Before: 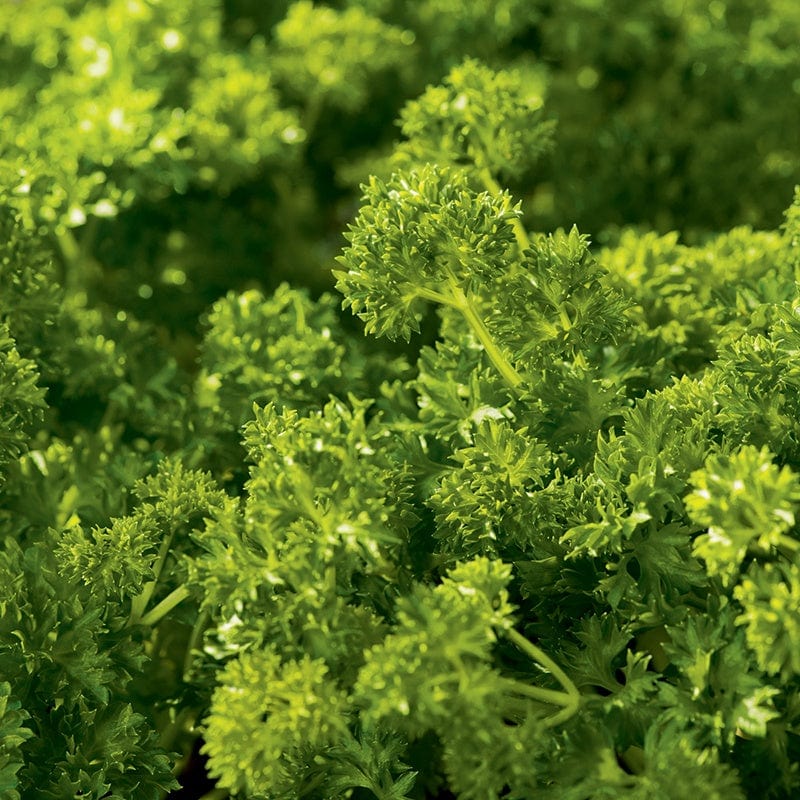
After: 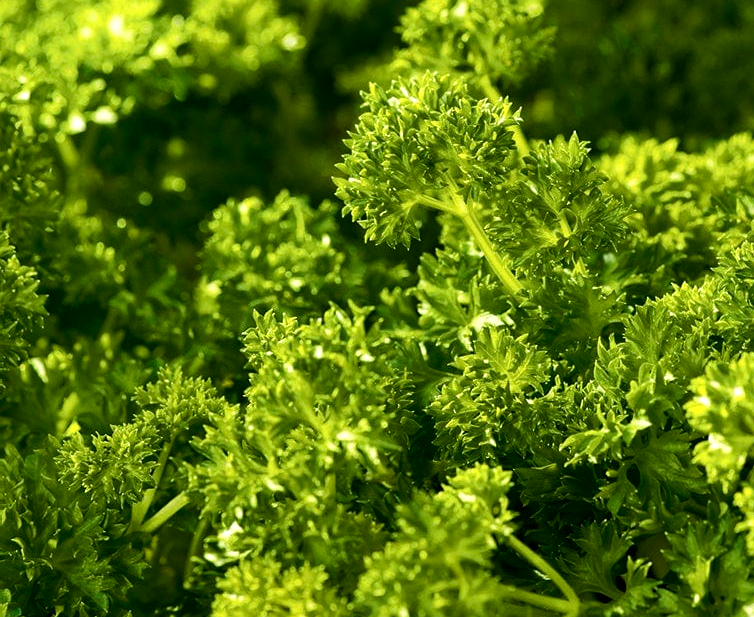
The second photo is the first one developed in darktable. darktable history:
color balance rgb: shadows lift › luminance -20%, power › hue 72.24°, highlights gain › luminance 15%, global offset › hue 171.6°, perceptual saturation grading › highlights -15%, perceptual saturation grading › shadows 25%, global vibrance 35%, contrast 10%
crop and rotate: angle 0.03°, top 11.643%, right 5.651%, bottom 11.189%
